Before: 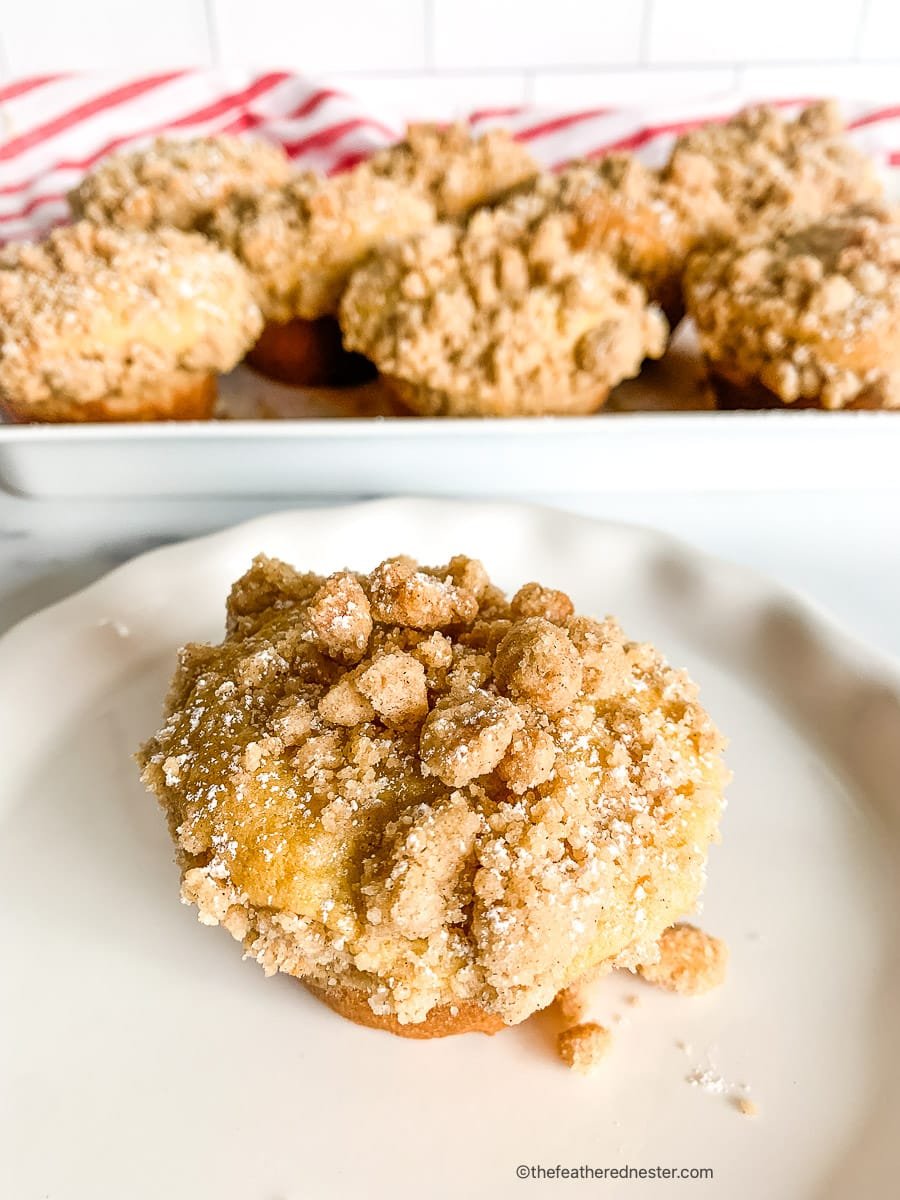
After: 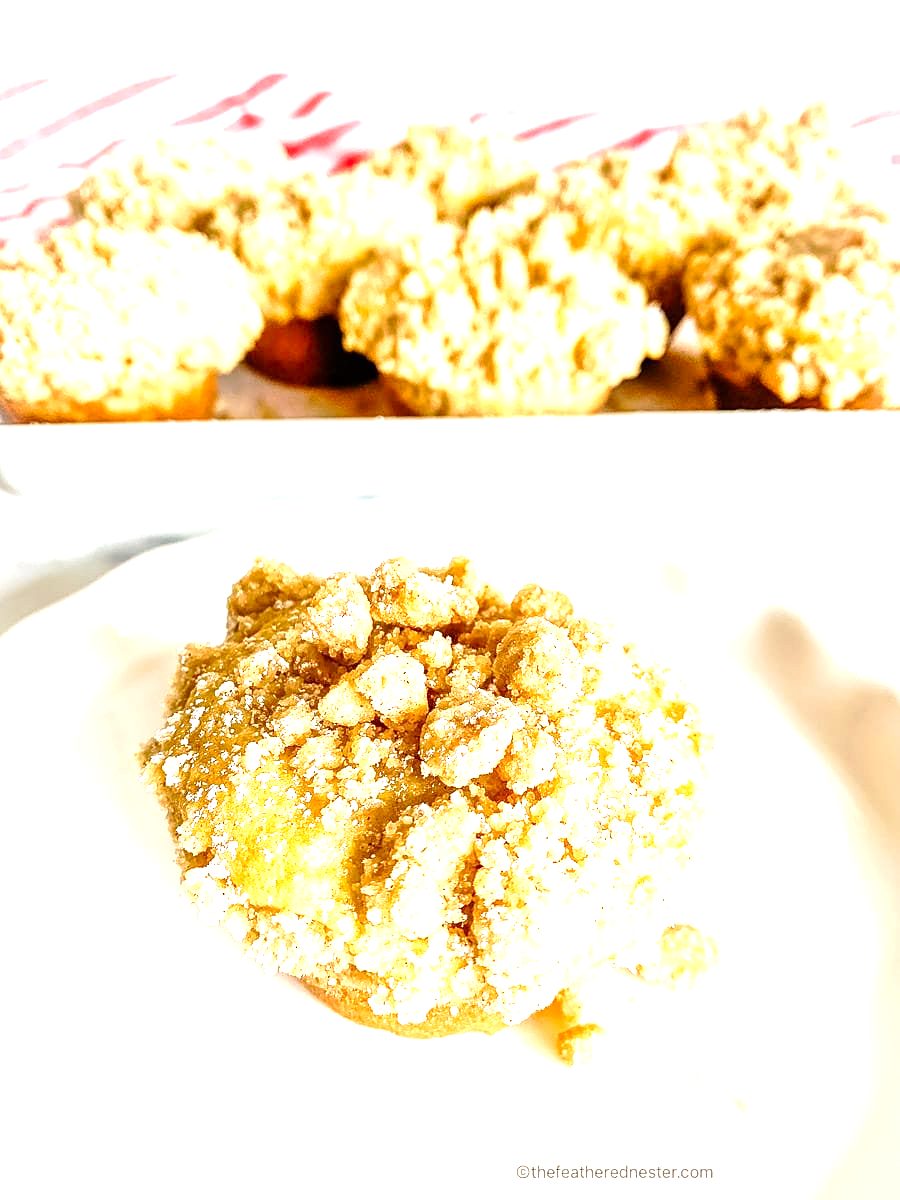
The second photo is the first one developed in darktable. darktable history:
exposure: black level correction 0, exposure 1.467 EV, compensate exposure bias true, compensate highlight preservation false
tone curve: curves: ch0 [(0.003, 0) (0.066, 0.023) (0.149, 0.094) (0.264, 0.238) (0.395, 0.401) (0.517, 0.553) (0.716, 0.743) (0.813, 0.846) (1, 1)]; ch1 [(0, 0) (0.164, 0.115) (0.337, 0.332) (0.39, 0.398) (0.464, 0.461) (0.501, 0.5) (0.521, 0.529) (0.571, 0.588) (0.652, 0.681) (0.733, 0.749) (0.811, 0.796) (1, 1)]; ch2 [(0, 0) (0.337, 0.382) (0.464, 0.476) (0.501, 0.502) (0.527, 0.54) (0.556, 0.567) (0.6, 0.59) (0.687, 0.675) (1, 1)], preserve colors none
